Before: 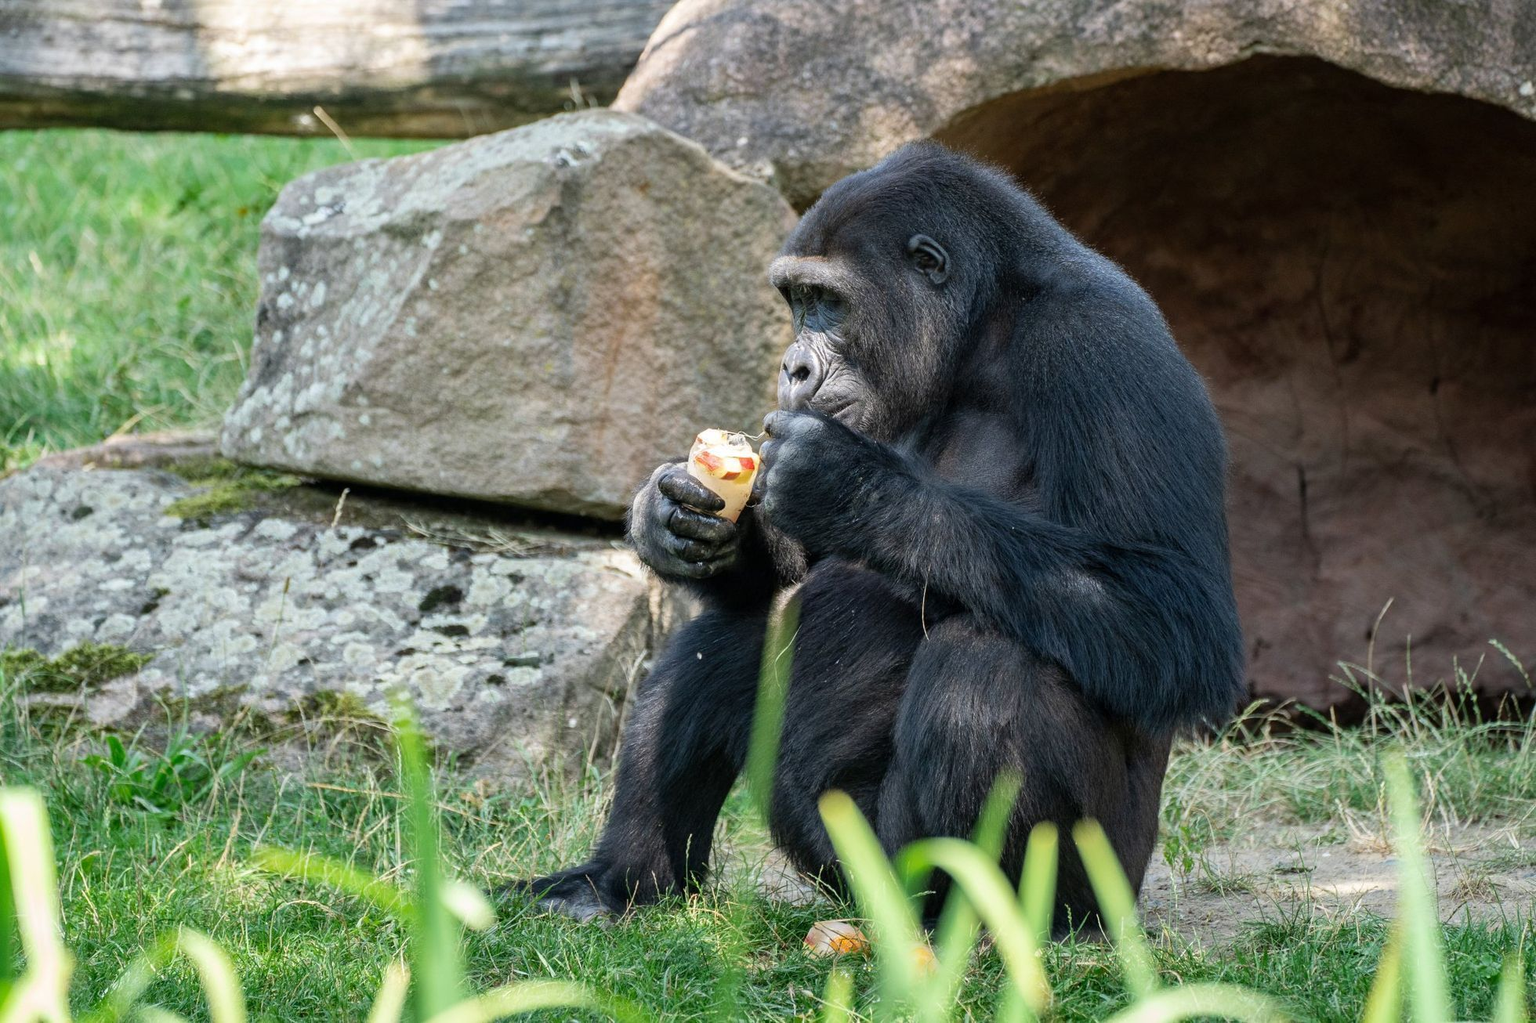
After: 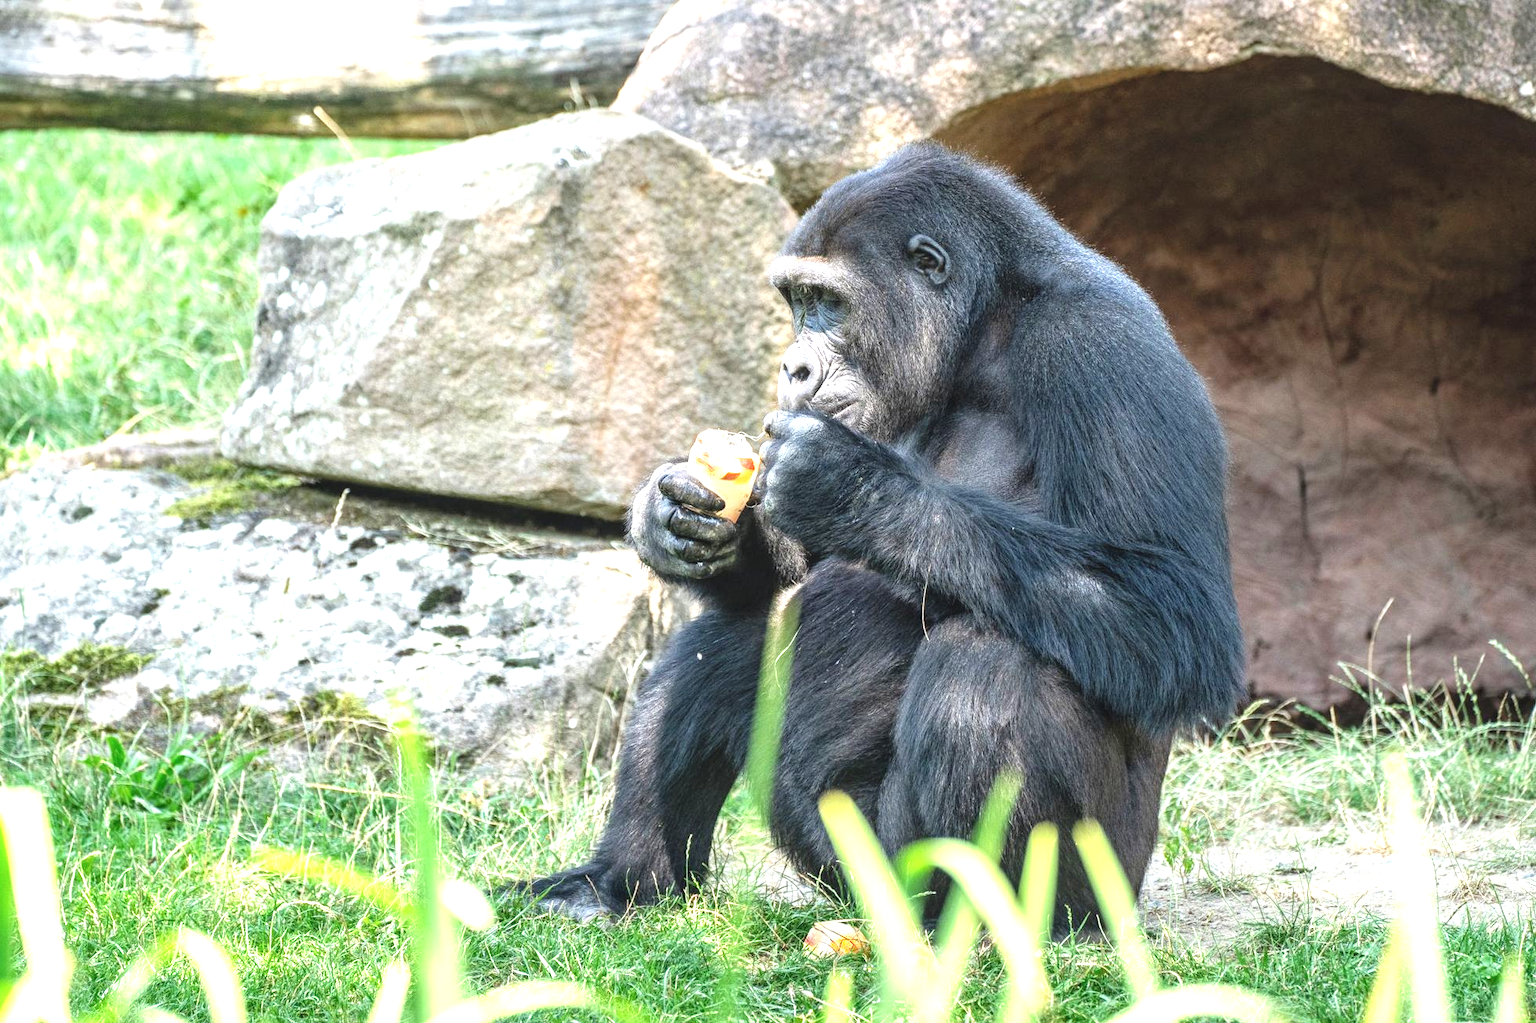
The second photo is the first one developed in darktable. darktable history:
exposure: black level correction 0, exposure 1.095 EV, compensate exposure bias true, compensate highlight preservation false
local contrast: on, module defaults
tone curve: curves: ch0 [(0, 0) (0.003, 0.002) (0.011, 0.009) (0.025, 0.021) (0.044, 0.037) (0.069, 0.058) (0.1, 0.083) (0.136, 0.122) (0.177, 0.165) (0.224, 0.216) (0.277, 0.277) (0.335, 0.344) (0.399, 0.418) (0.468, 0.499) (0.543, 0.586) (0.623, 0.679) (0.709, 0.779) (0.801, 0.877) (0.898, 0.977) (1, 1)], preserve colors none
contrast brightness saturation: contrast -0.167, brightness 0.052, saturation -0.129
levels: white 90.66%, levels [0, 0.492, 0.984]
